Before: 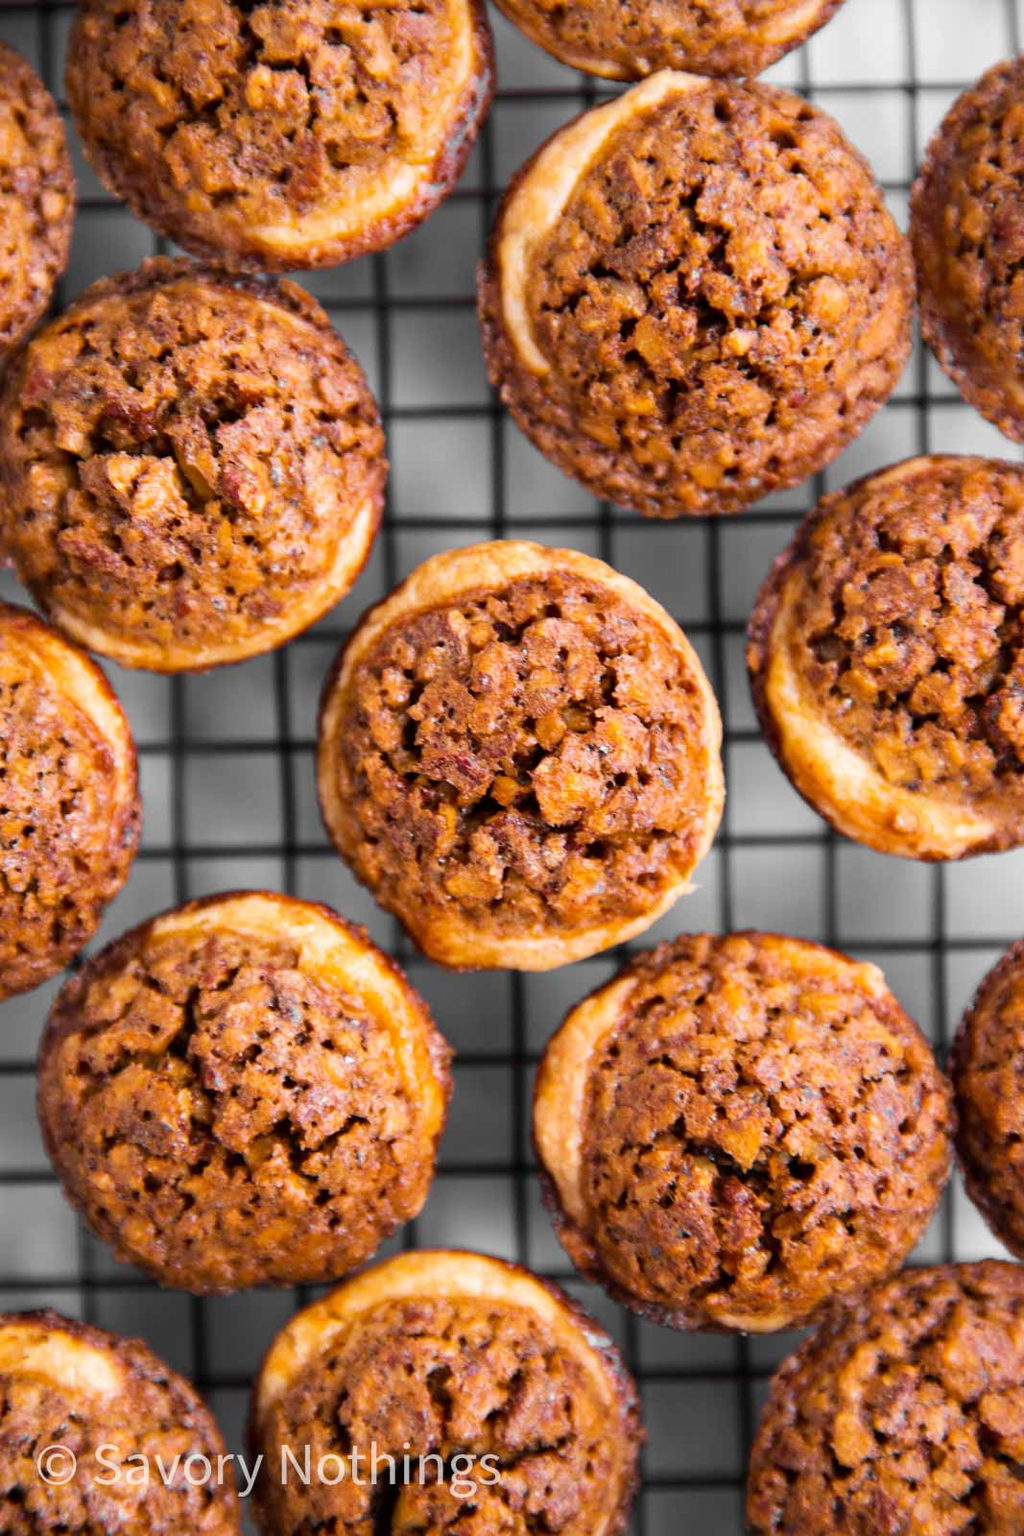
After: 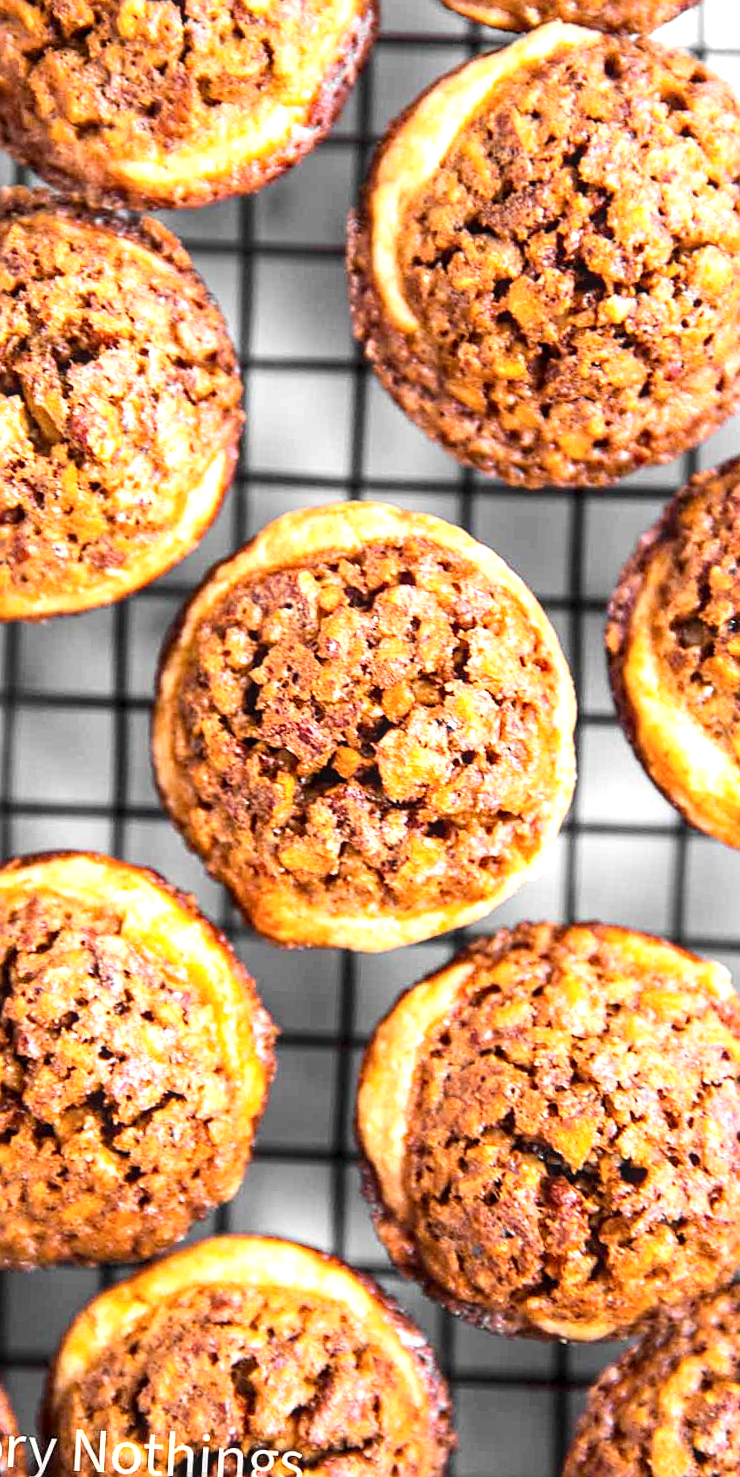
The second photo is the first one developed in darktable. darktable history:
exposure: exposure 1 EV, compensate highlight preservation false
local contrast: on, module defaults
sharpen: on, module defaults
crop and rotate: angle -3.2°, left 13.955%, top 0.036%, right 10.986%, bottom 0.048%
base curve: preserve colors none
contrast brightness saturation: contrast 0.151, brightness 0.04
